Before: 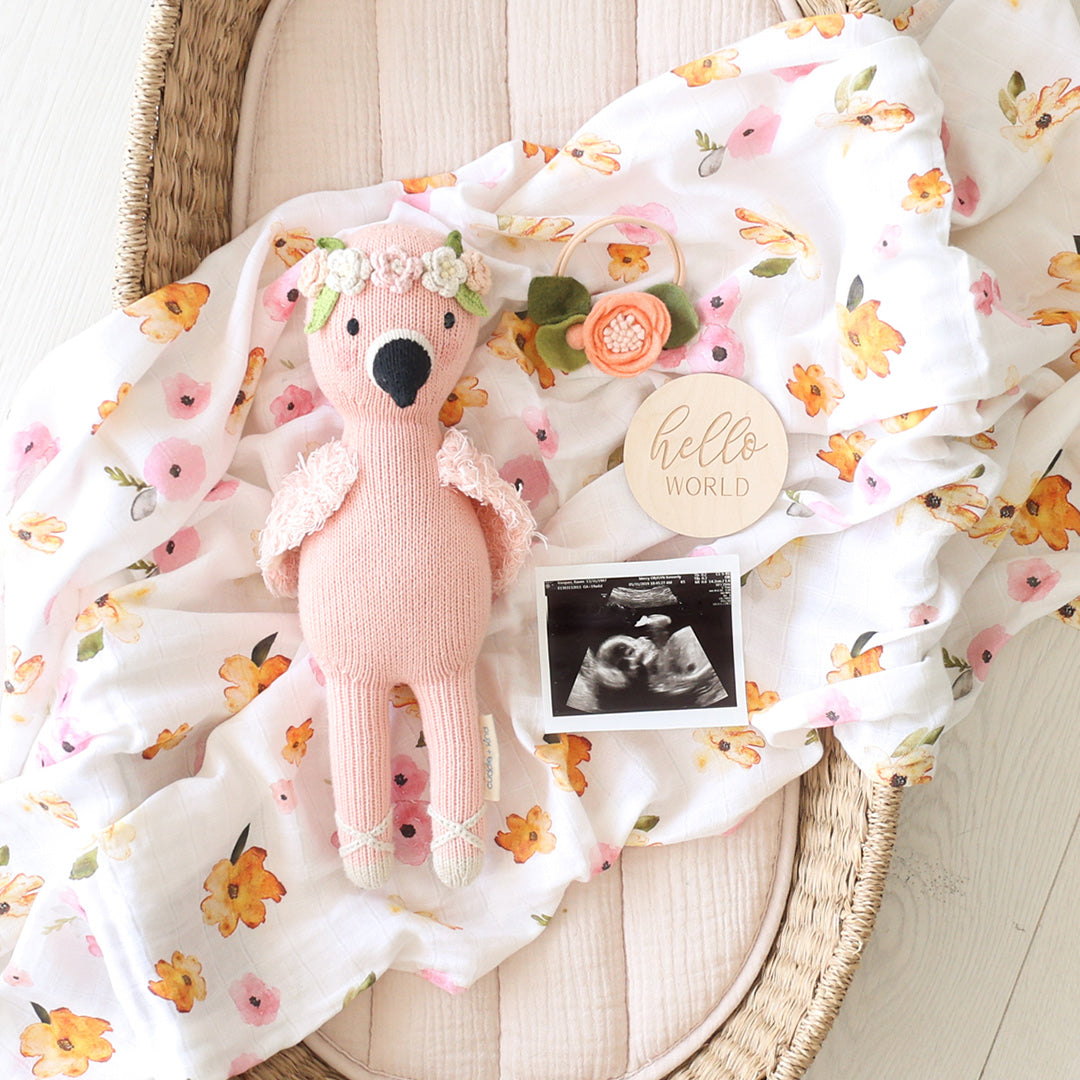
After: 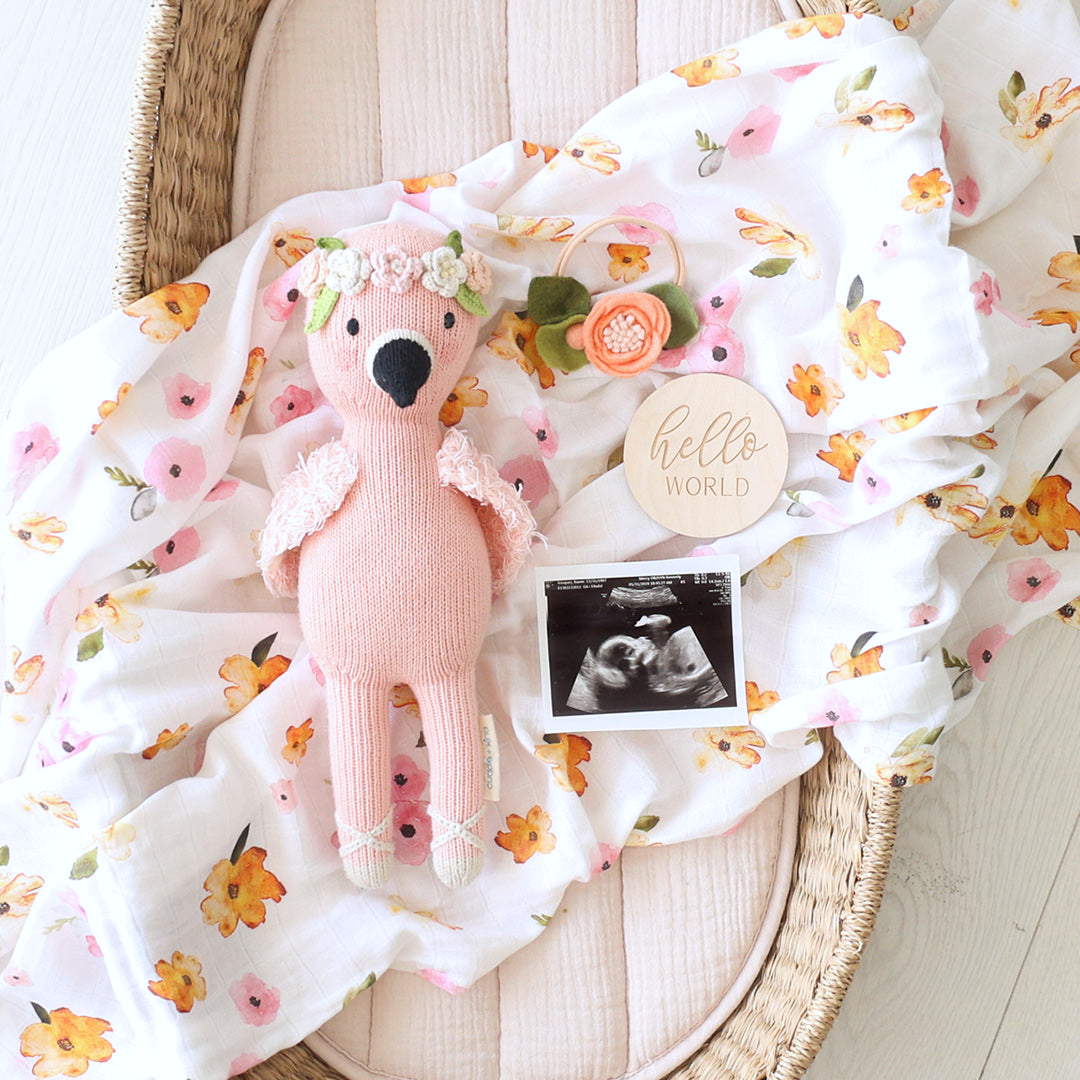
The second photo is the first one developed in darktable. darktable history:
white balance: red 0.98, blue 1.034
contrast brightness saturation: contrast 0.04, saturation 0.07
